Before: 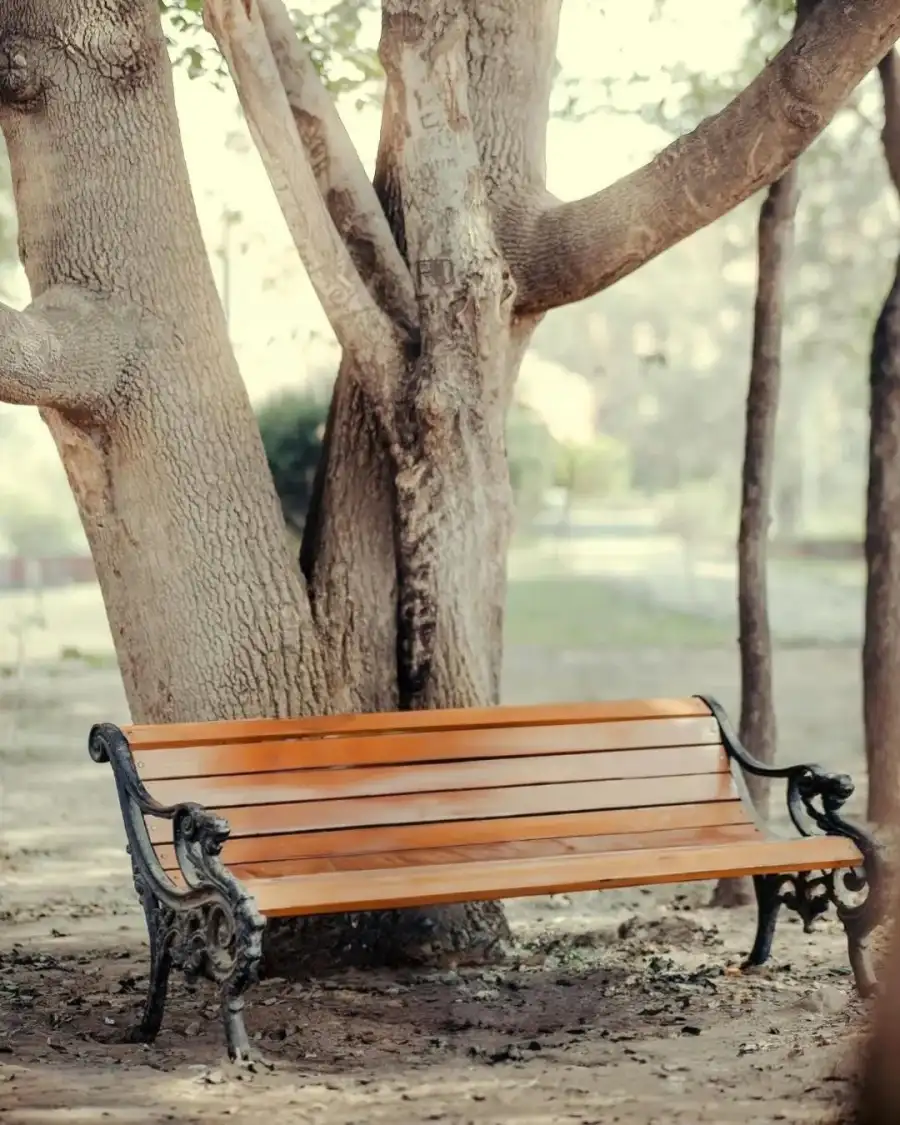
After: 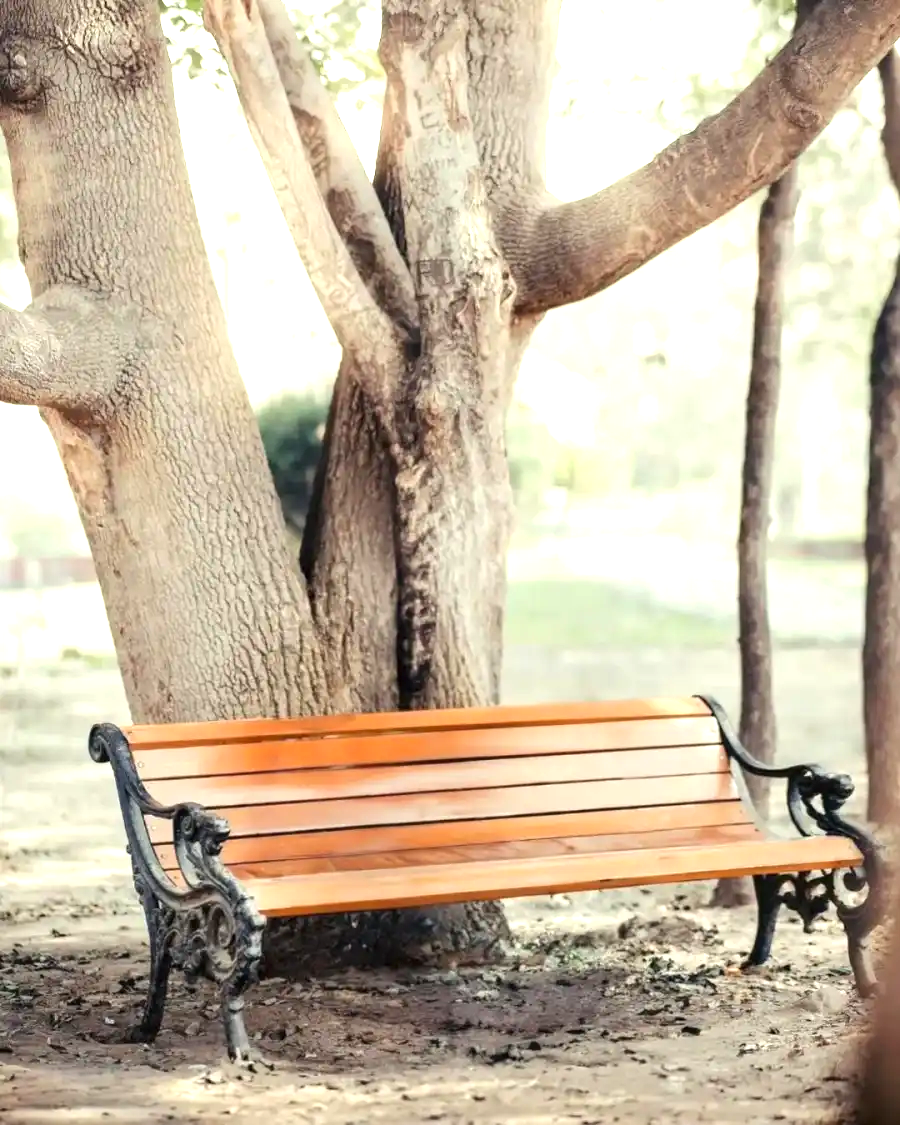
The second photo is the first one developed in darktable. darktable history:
exposure: black level correction 0, exposure 0.893 EV, compensate highlight preservation false
